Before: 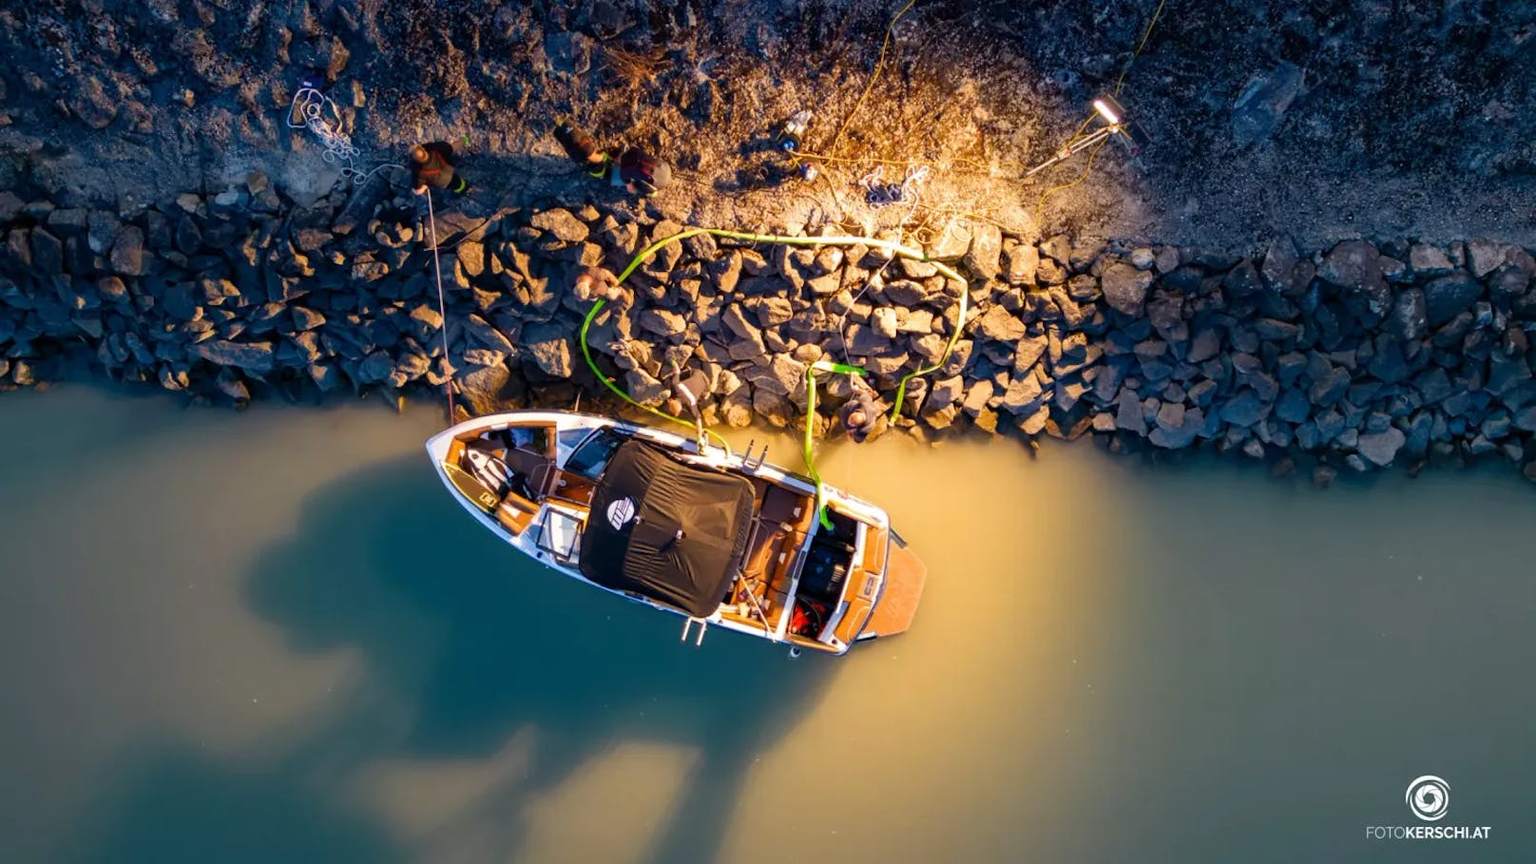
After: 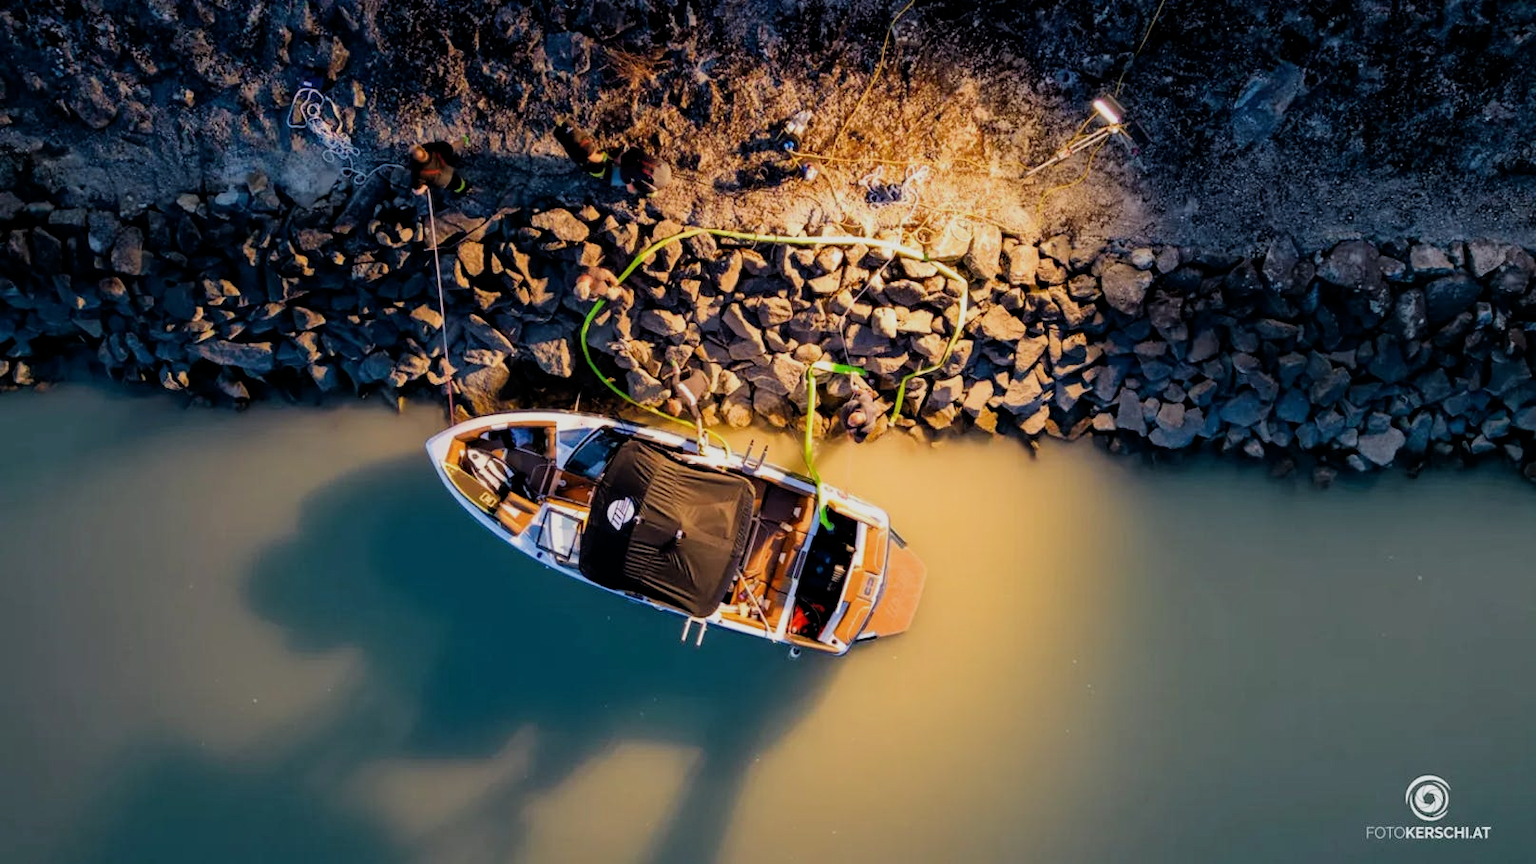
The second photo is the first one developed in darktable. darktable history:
filmic rgb: black relative exposure -7.72 EV, white relative exposure 4.42 EV, target black luminance 0%, hardness 3.75, latitude 50.65%, contrast 1.063, highlights saturation mix 8.82%, shadows ↔ highlights balance -0.24%, contrast in shadows safe
